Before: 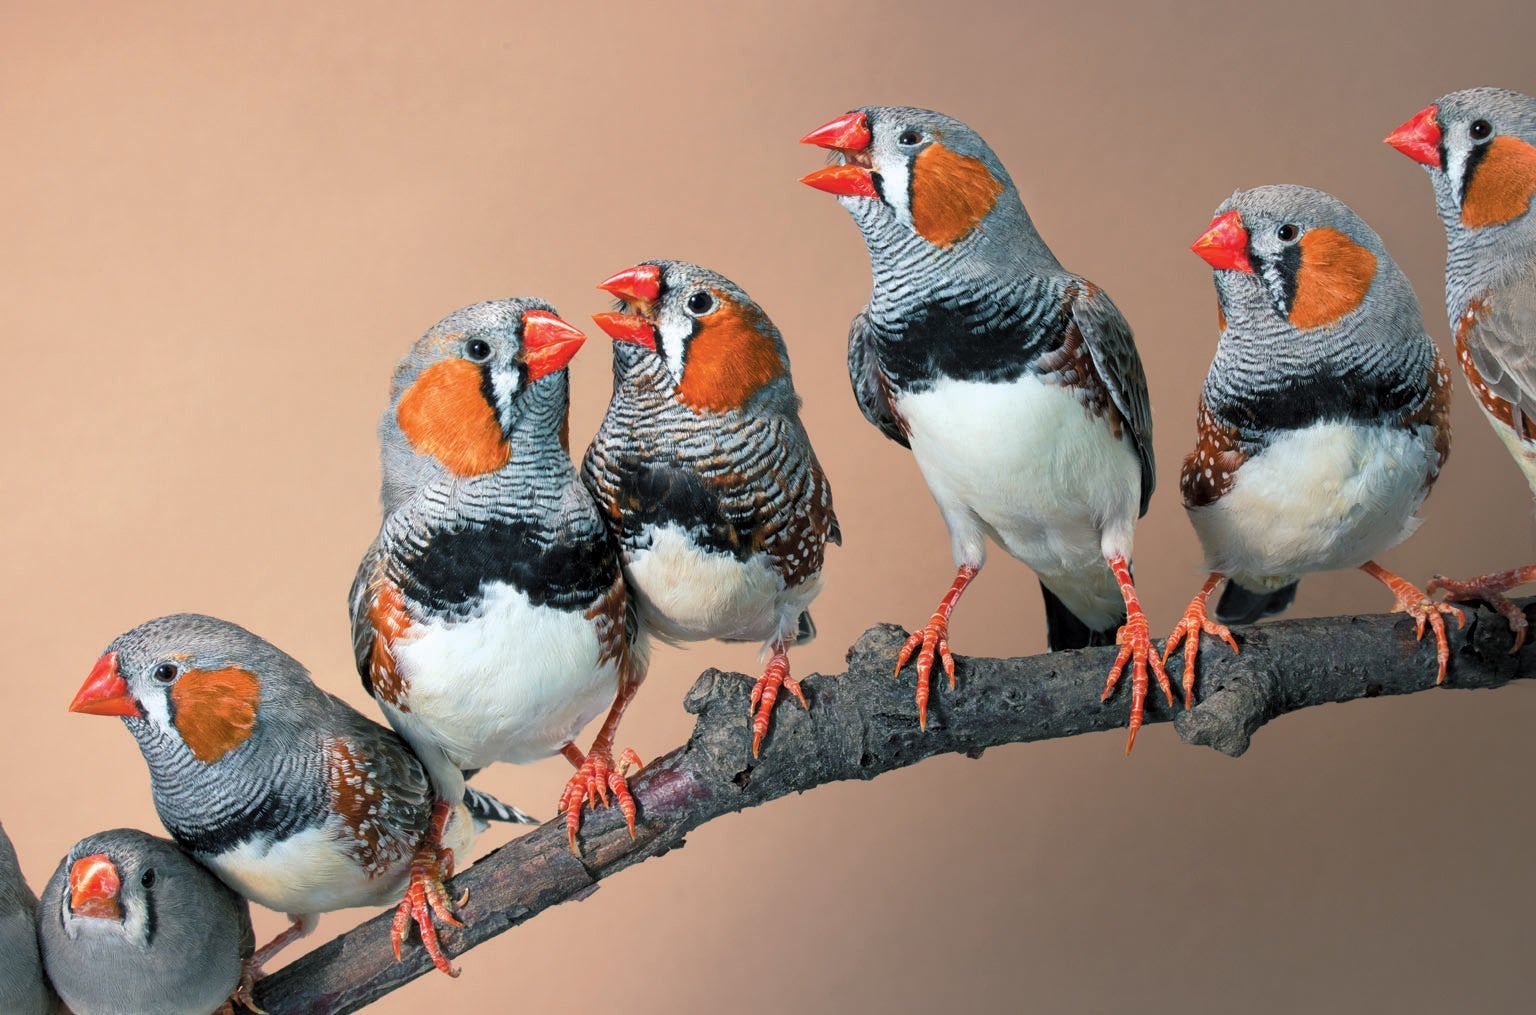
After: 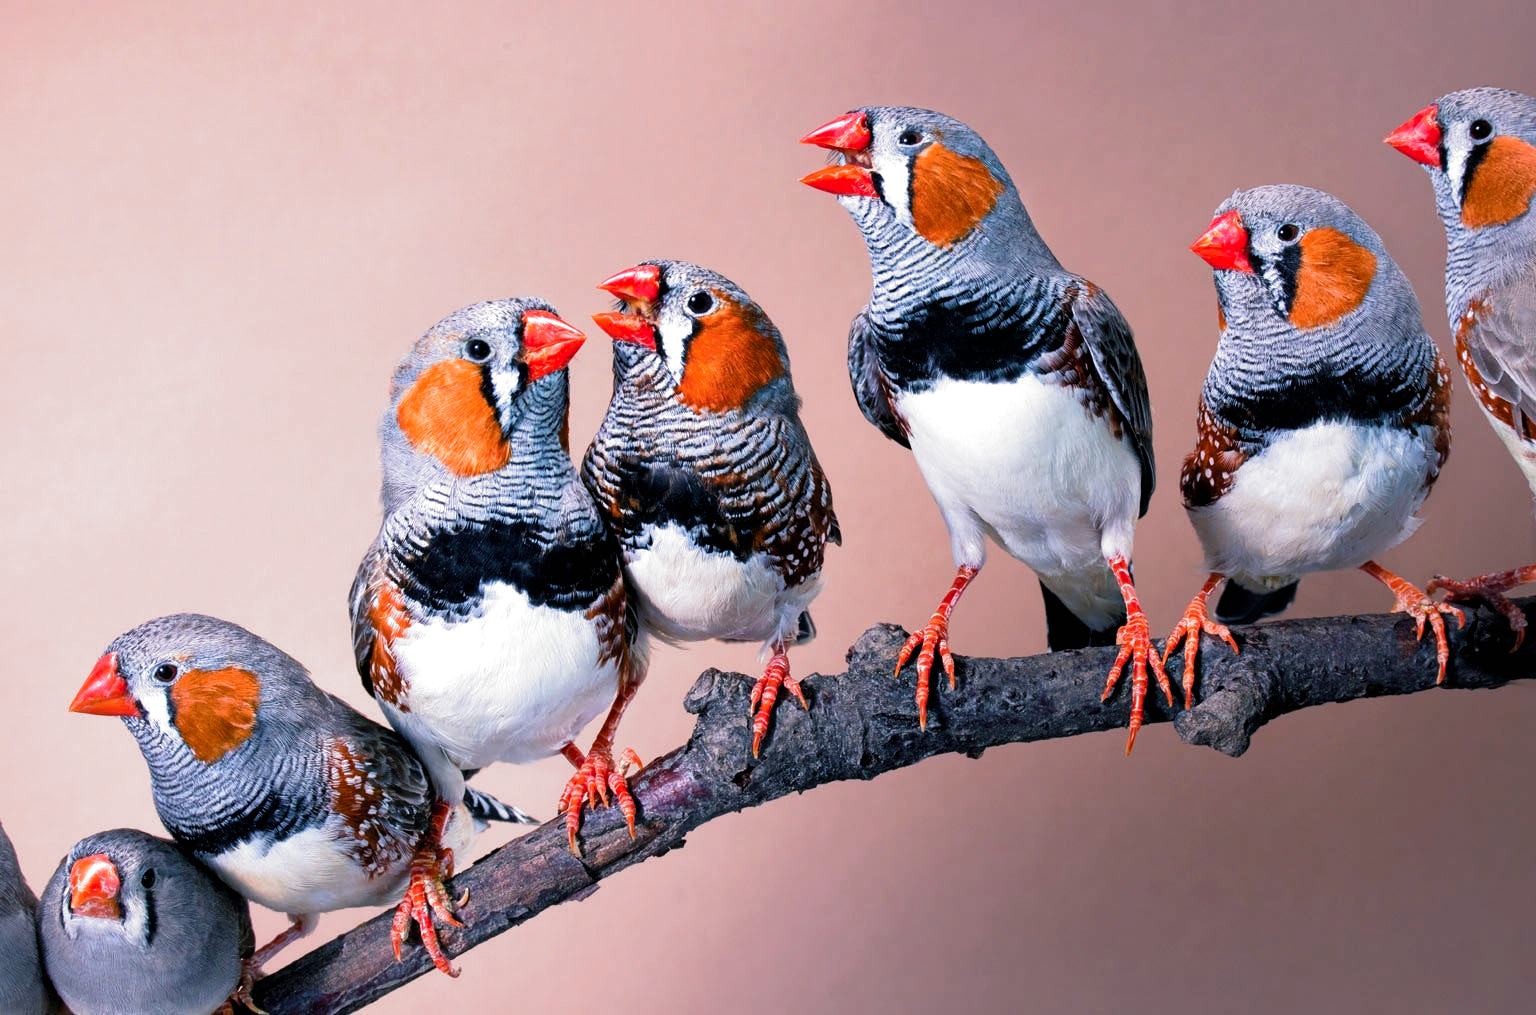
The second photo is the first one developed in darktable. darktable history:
filmic rgb: black relative exposure -8.2 EV, white relative exposure 2.2 EV, threshold 3 EV, hardness 7.11, latitude 75%, contrast 1.325, highlights saturation mix -2%, shadows ↔ highlights balance 30%, preserve chrominance no, color science v5 (2021), contrast in shadows safe, contrast in highlights safe, enable highlight reconstruction true
white balance: red 1.042, blue 1.17
